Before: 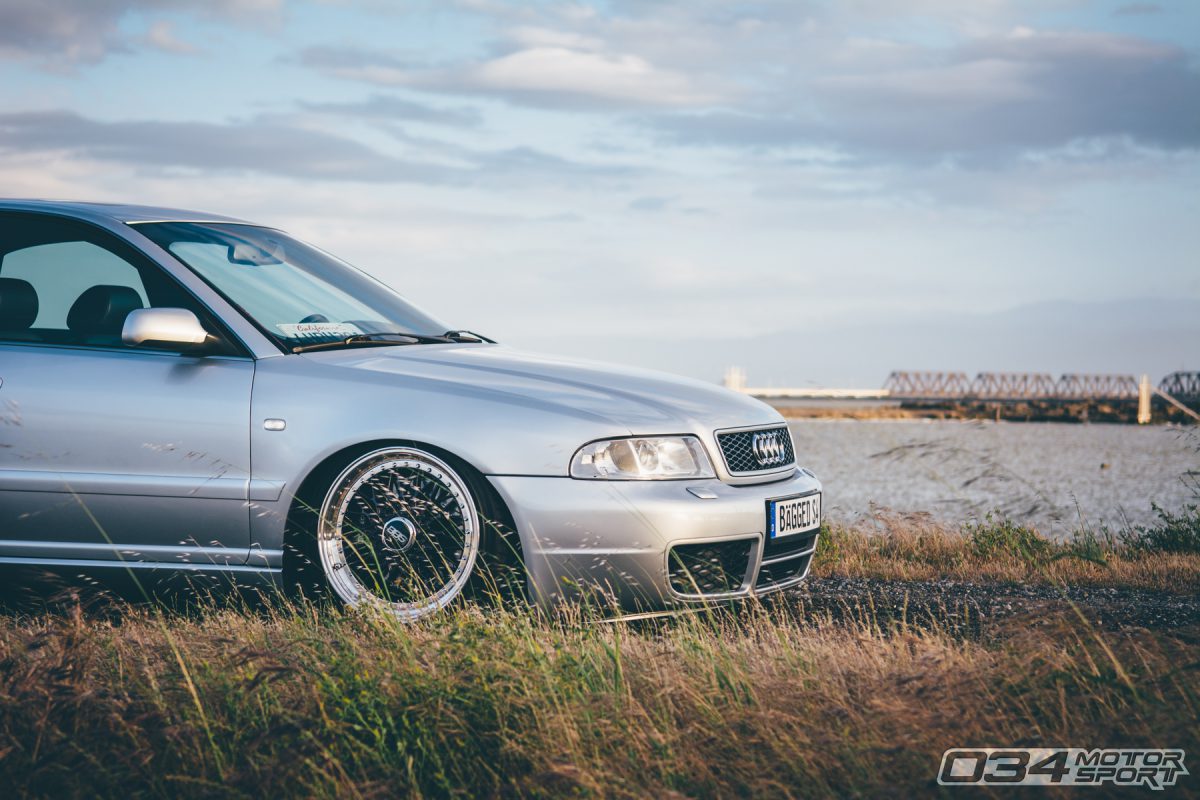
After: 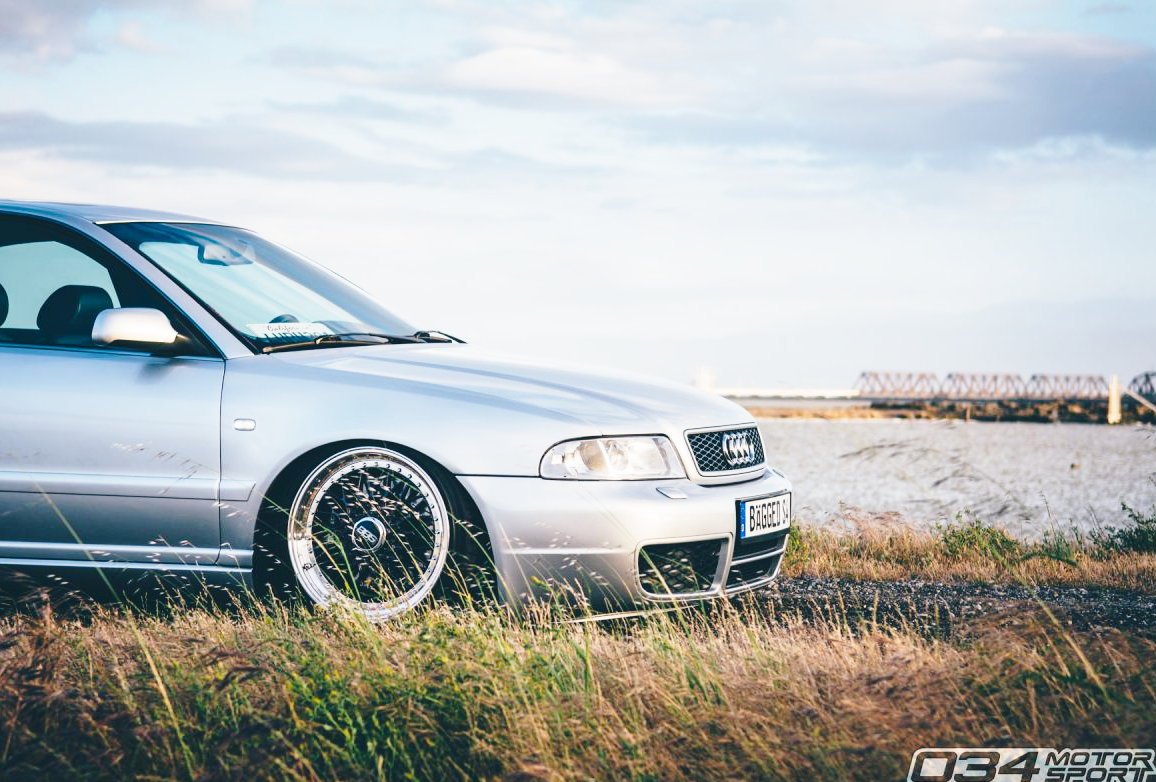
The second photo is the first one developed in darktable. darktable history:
base curve: curves: ch0 [(0, 0) (0.028, 0.03) (0.121, 0.232) (0.46, 0.748) (0.859, 0.968) (1, 1)], preserve colors none
crop and rotate: left 2.536%, right 1.107%, bottom 2.246%
